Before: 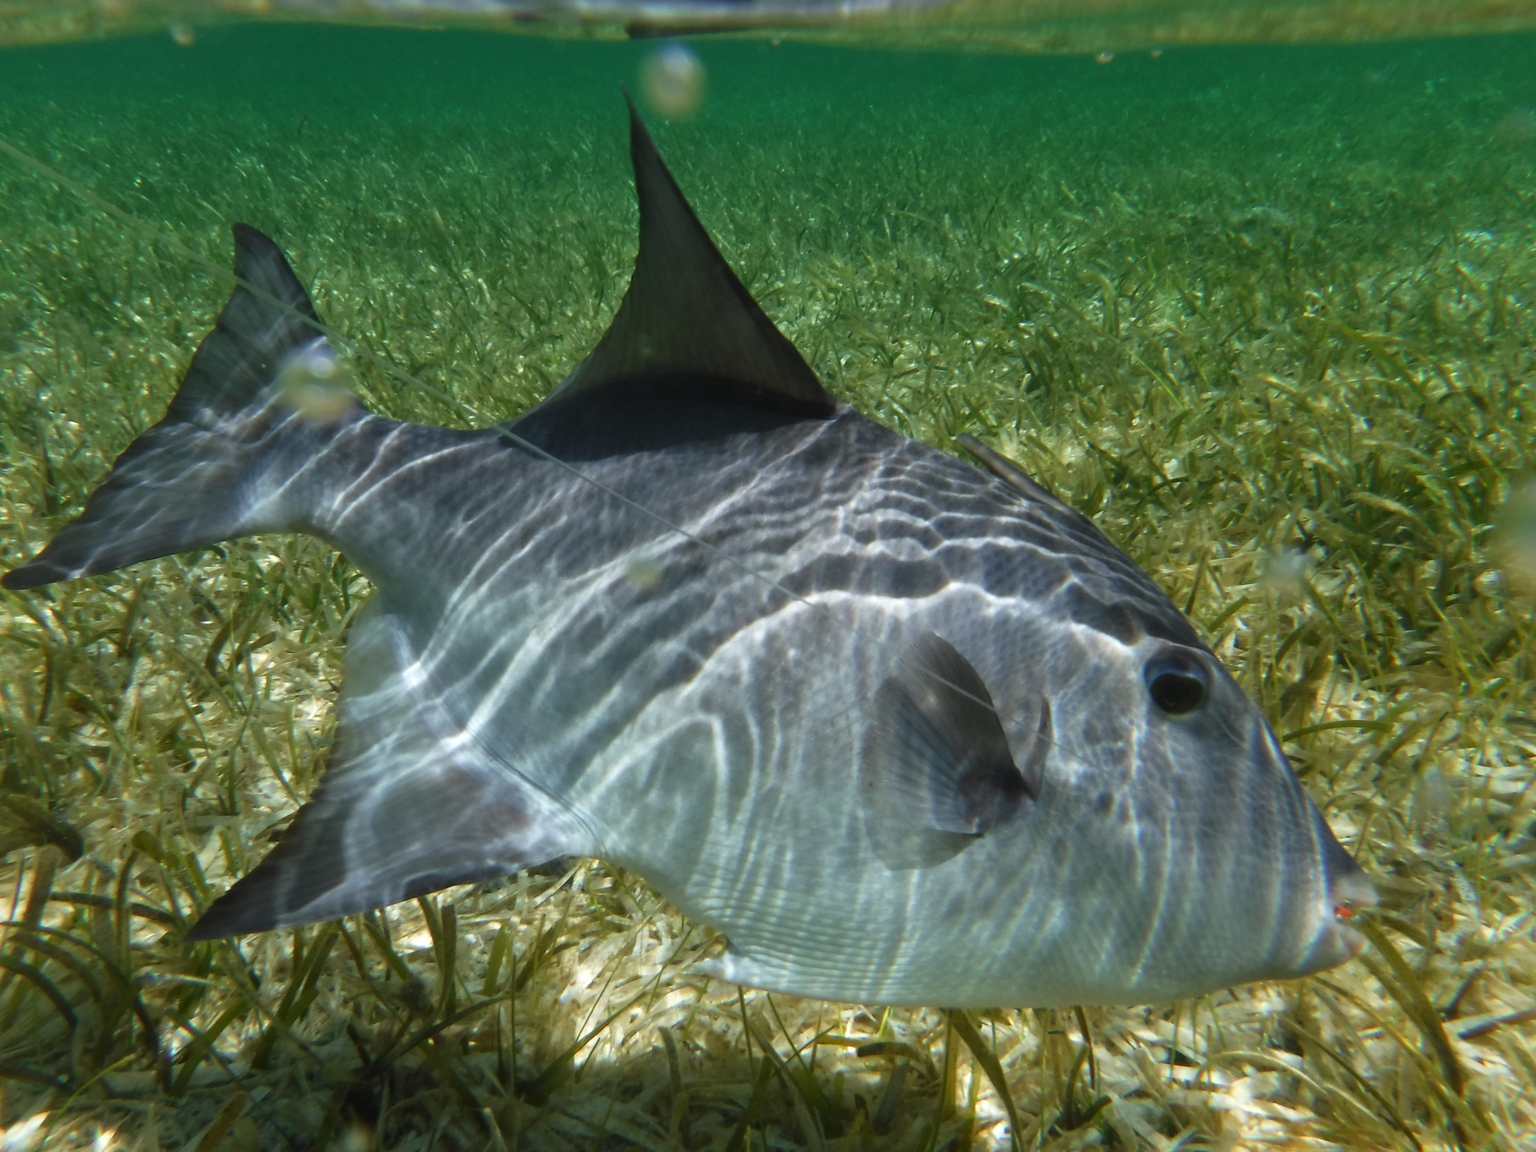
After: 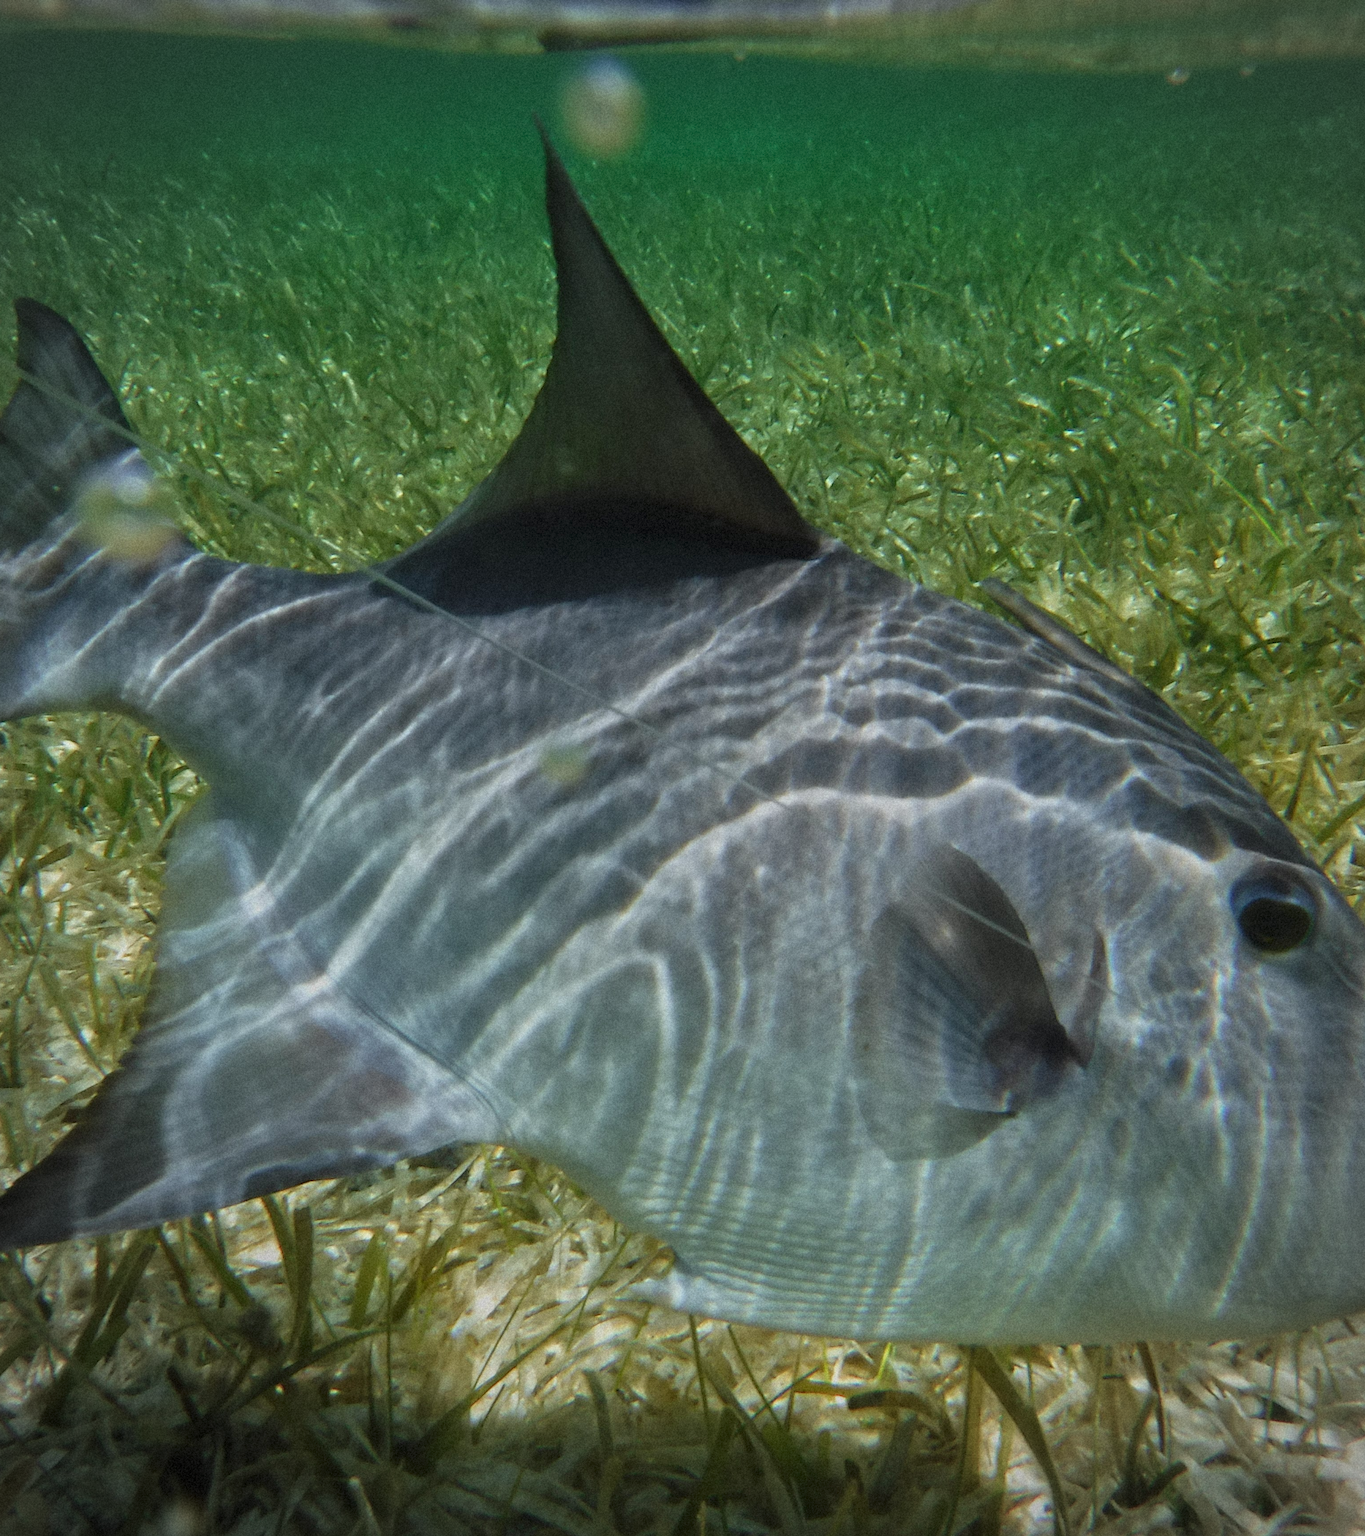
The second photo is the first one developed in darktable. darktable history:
vignetting: fall-off radius 45%, brightness -0.33
crop and rotate: left 14.436%, right 18.898%
tone equalizer: -8 EV -0.002 EV, -7 EV 0.005 EV, -6 EV -0.008 EV, -5 EV 0.007 EV, -4 EV -0.042 EV, -3 EV -0.233 EV, -2 EV -0.662 EV, -1 EV -0.983 EV, +0 EV -0.969 EV, smoothing diameter 2%, edges refinement/feathering 20, mask exposure compensation -1.57 EV, filter diffusion 5
grain: mid-tones bias 0%
